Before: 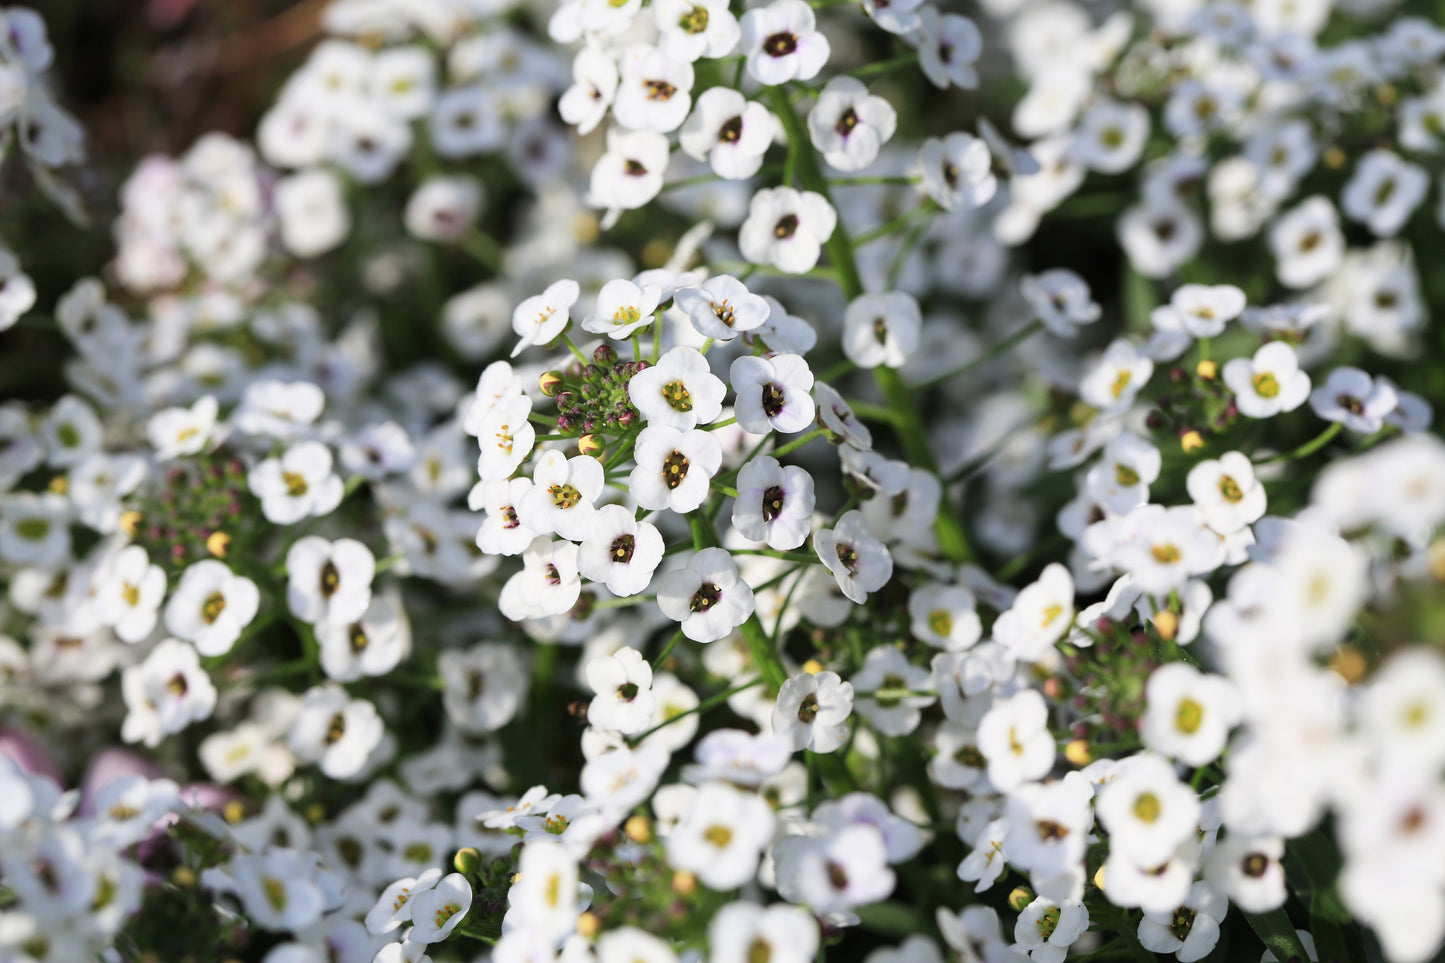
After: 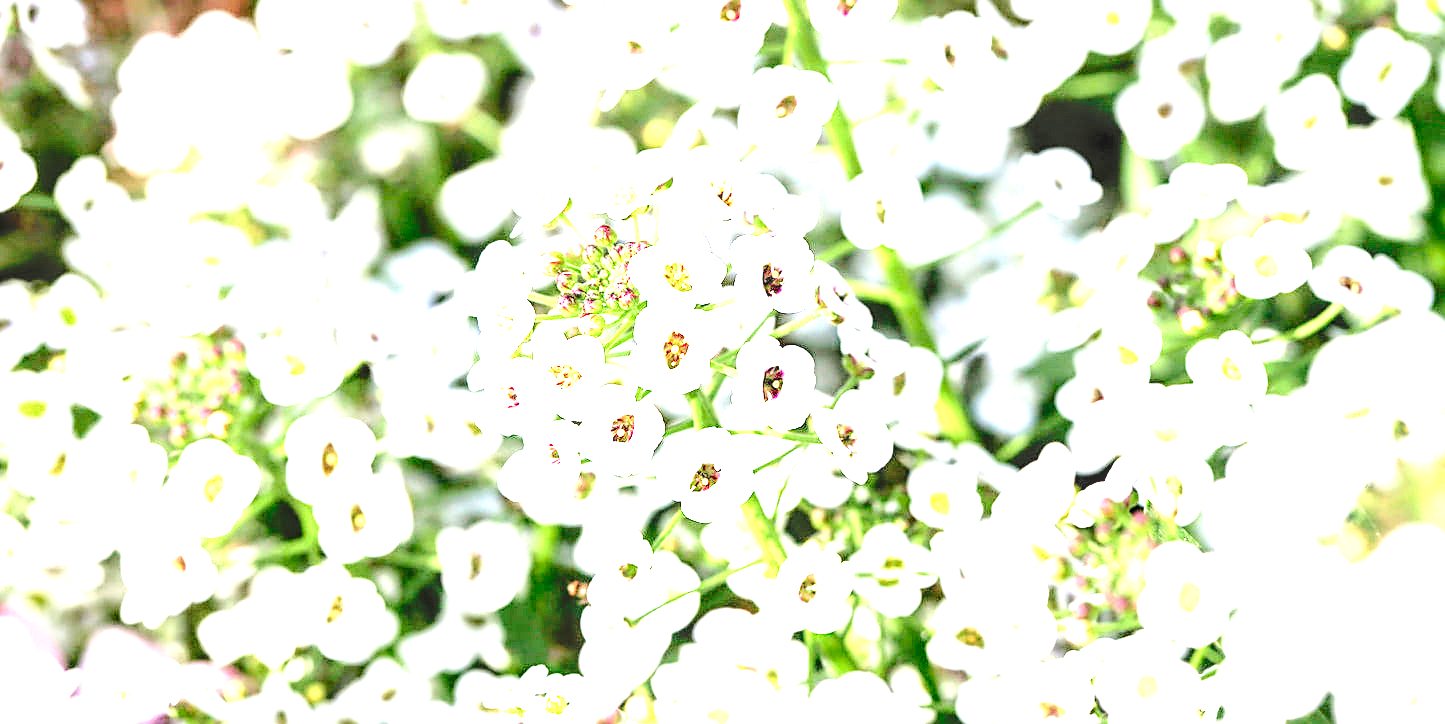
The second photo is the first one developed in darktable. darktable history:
sharpen: on, module defaults
exposure: exposure 0.733 EV, compensate exposure bias true, compensate highlight preservation false
base curve: curves: ch0 [(0, 0) (0.012, 0.01) (0.073, 0.168) (0.31, 0.711) (0.645, 0.957) (1, 1)], preserve colors none
crop and rotate: top 12.563%, bottom 12.16%
levels: levels [0.008, 0.318, 0.836]
local contrast: detail 130%
tone equalizer: -8 EV -0.784 EV, -7 EV -0.728 EV, -6 EV -0.599 EV, -5 EV -0.388 EV, -3 EV 0.366 EV, -2 EV 0.6 EV, -1 EV 0.686 EV, +0 EV 0.748 EV
